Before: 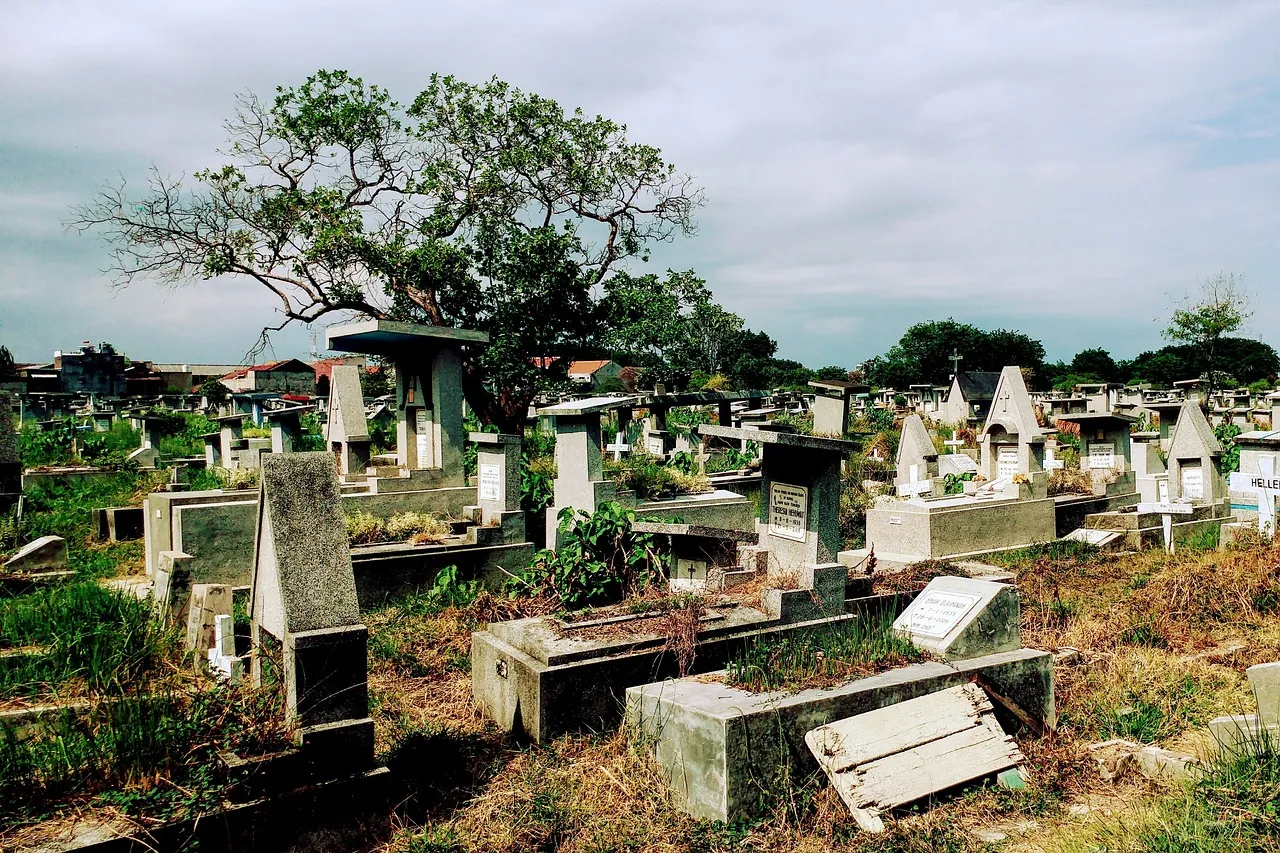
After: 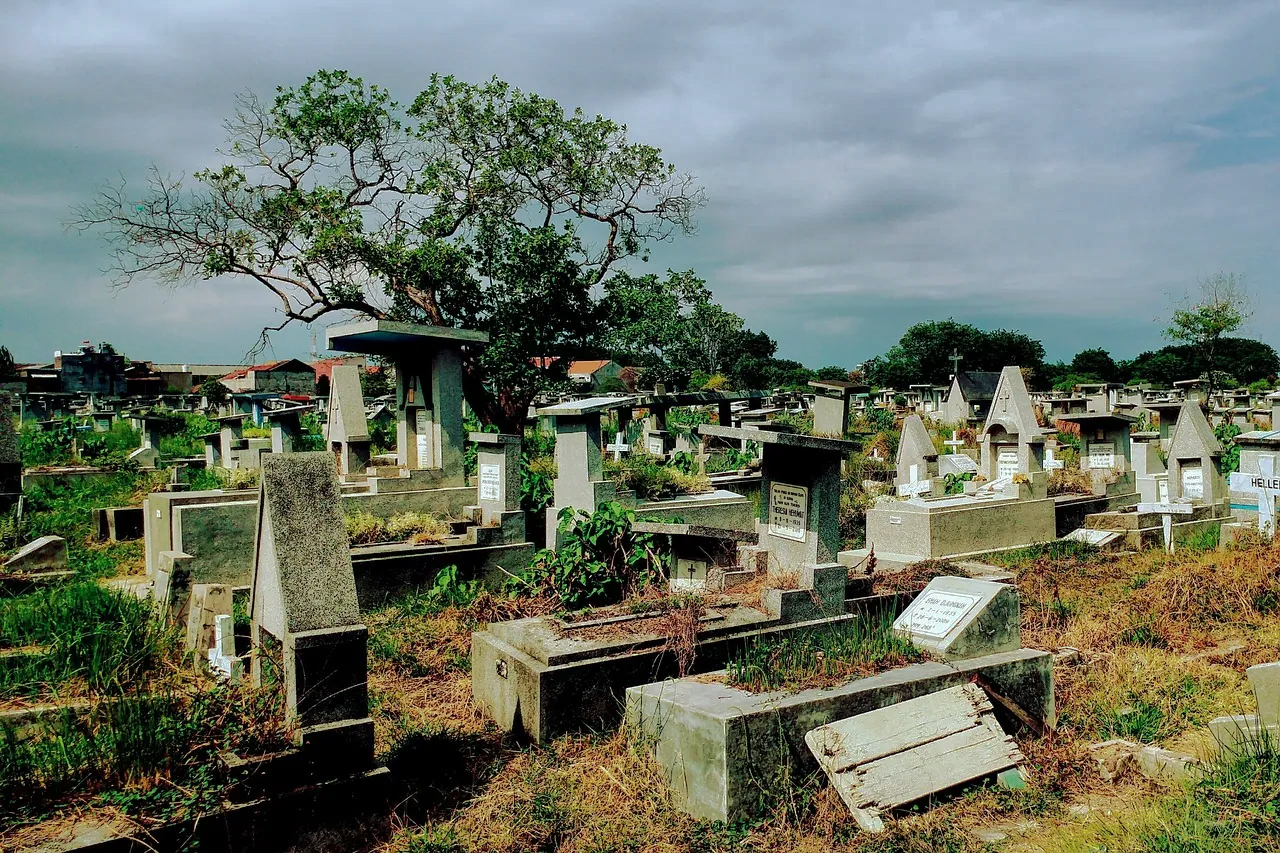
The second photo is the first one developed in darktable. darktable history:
color calibration: gray › normalize channels true, illuminant Planckian (black body), x 0.352, y 0.352, temperature 4795.41 K, gamut compression 0.026
shadows and highlights: shadows 25.14, highlights -70.1
